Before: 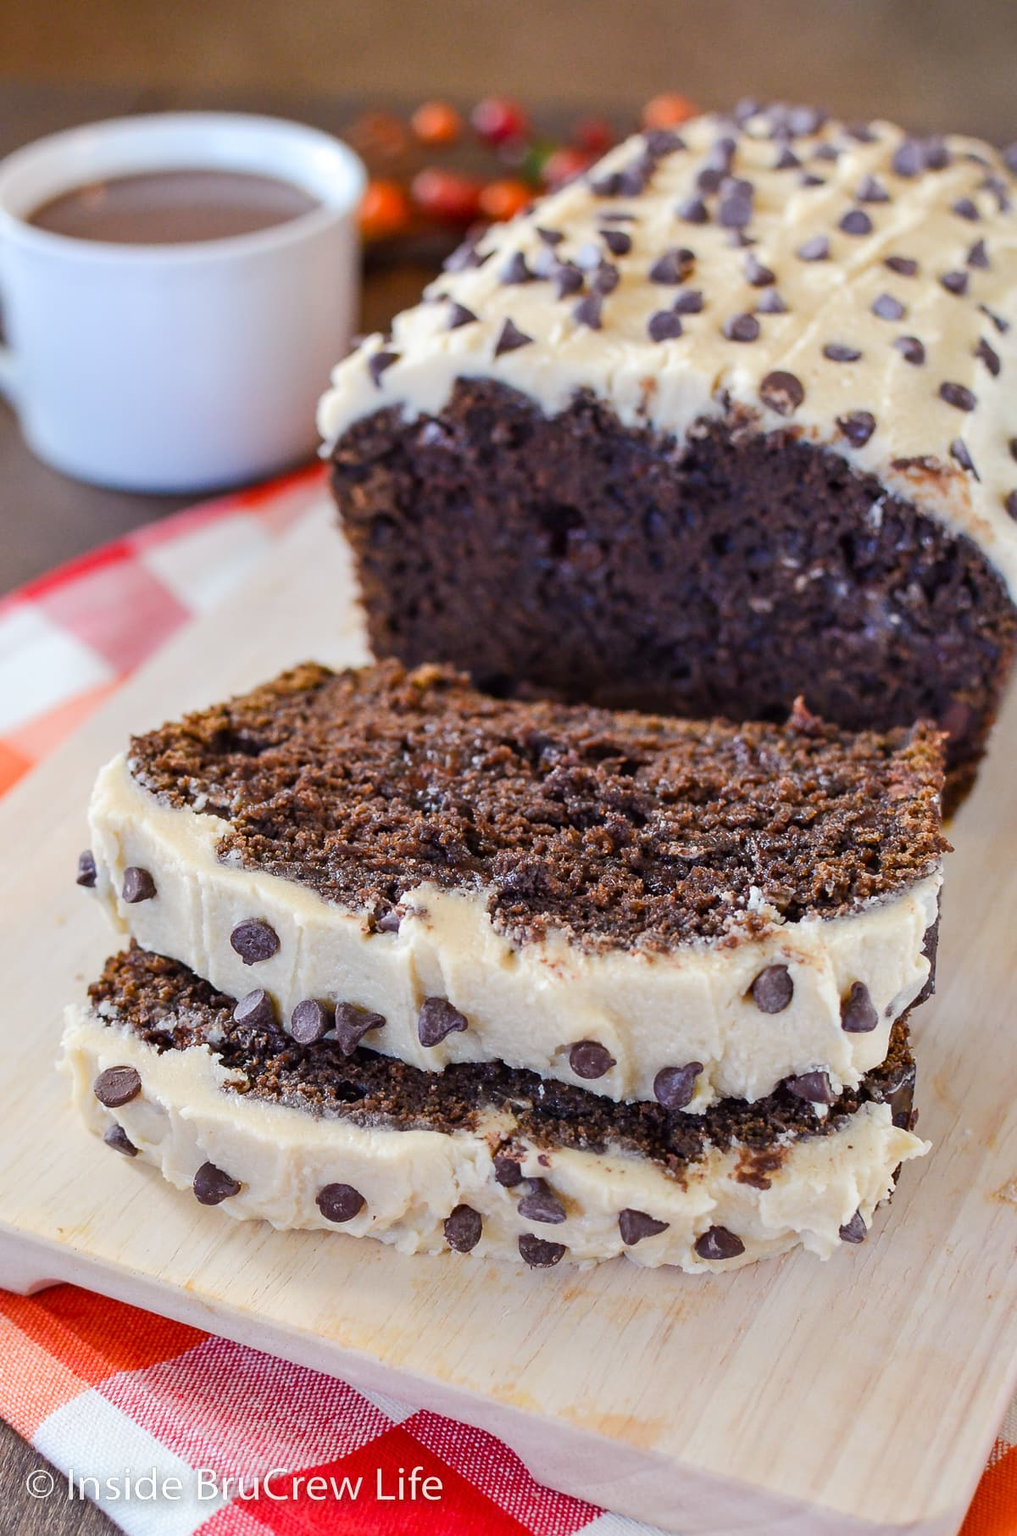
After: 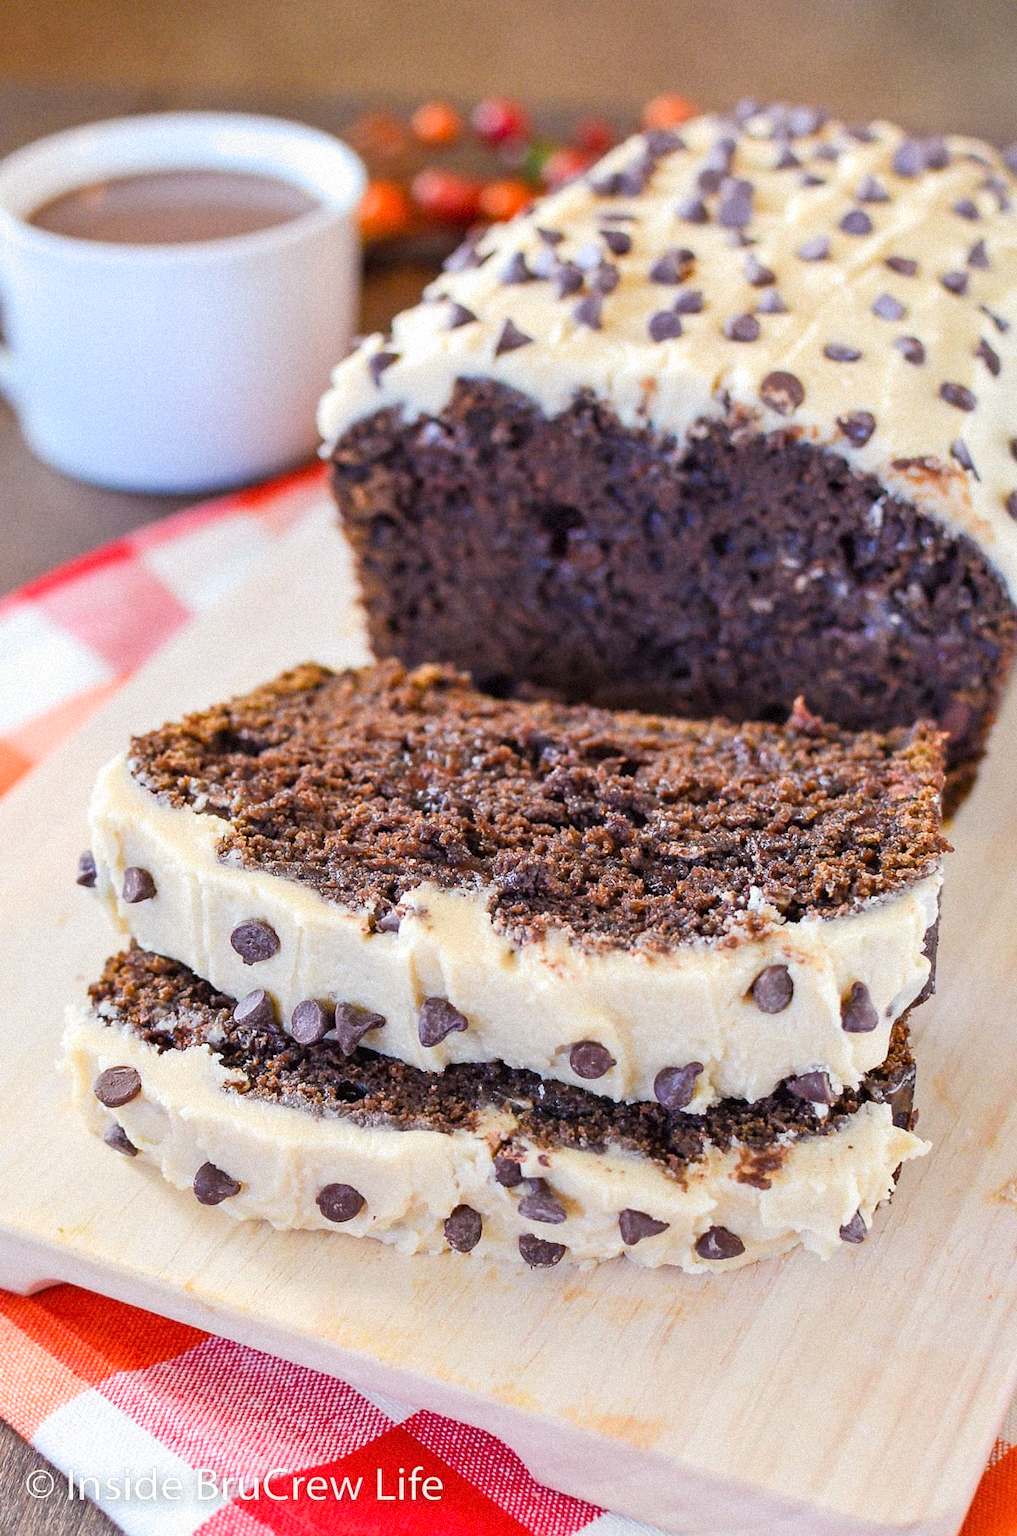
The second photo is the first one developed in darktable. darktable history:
exposure: black level correction 0, exposure 0.7 EV, compensate exposure bias true, compensate highlight preservation false
filmic rgb: black relative exposure -15 EV, white relative exposure 3 EV, threshold 6 EV, target black luminance 0%, hardness 9.27, latitude 99%, contrast 0.912, shadows ↔ highlights balance 0.505%, add noise in highlights 0, color science v3 (2019), use custom middle-gray values true, iterations of high-quality reconstruction 0, contrast in highlights soft, enable highlight reconstruction true
grain: mid-tones bias 0%
